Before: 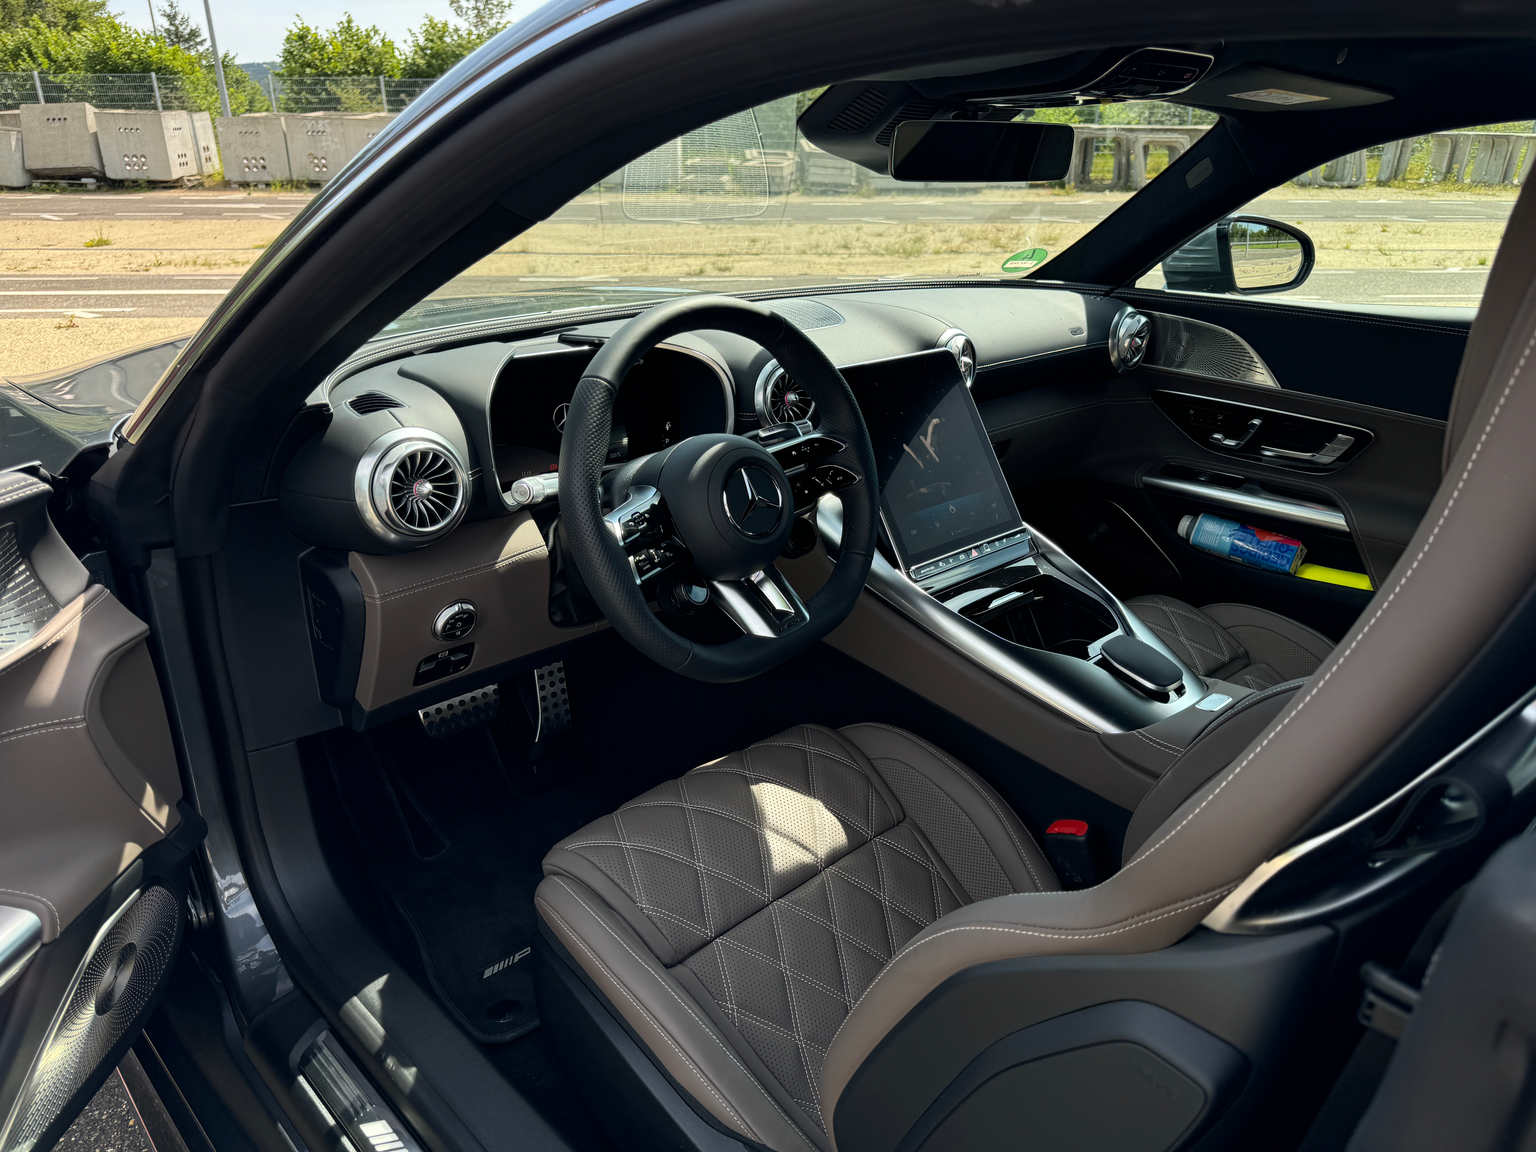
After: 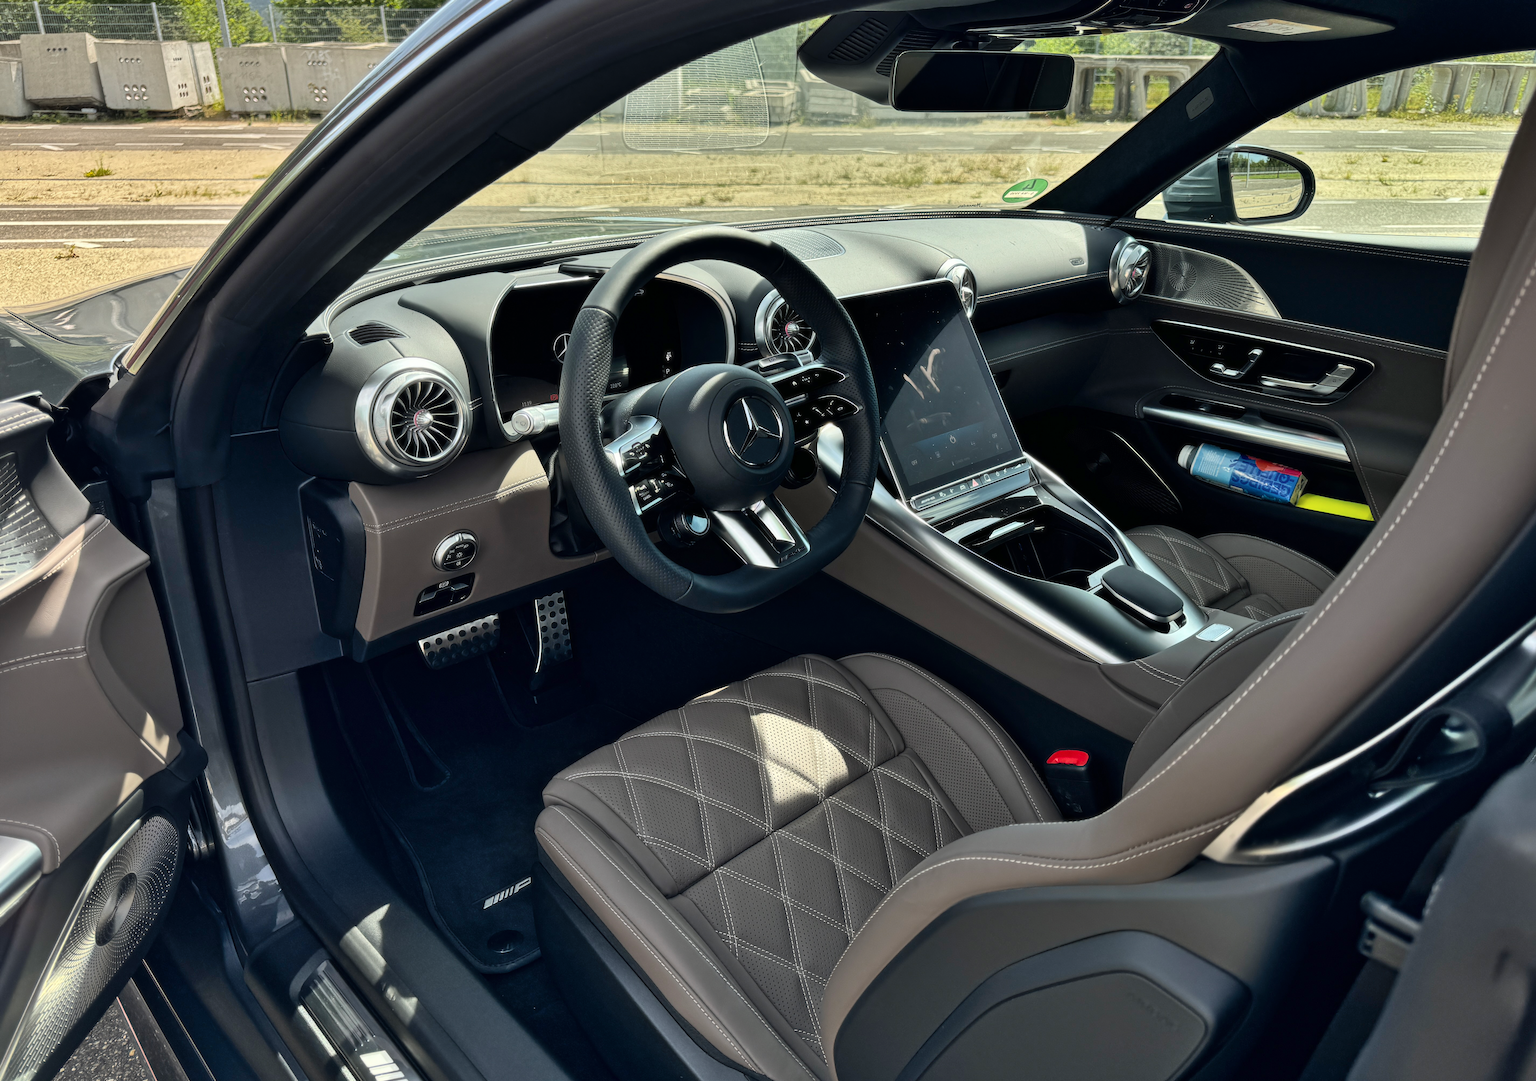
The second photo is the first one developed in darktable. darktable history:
crop and rotate: top 6.099%
haze removal: strength -0.108, compatibility mode true, adaptive false
shadows and highlights: soften with gaussian
